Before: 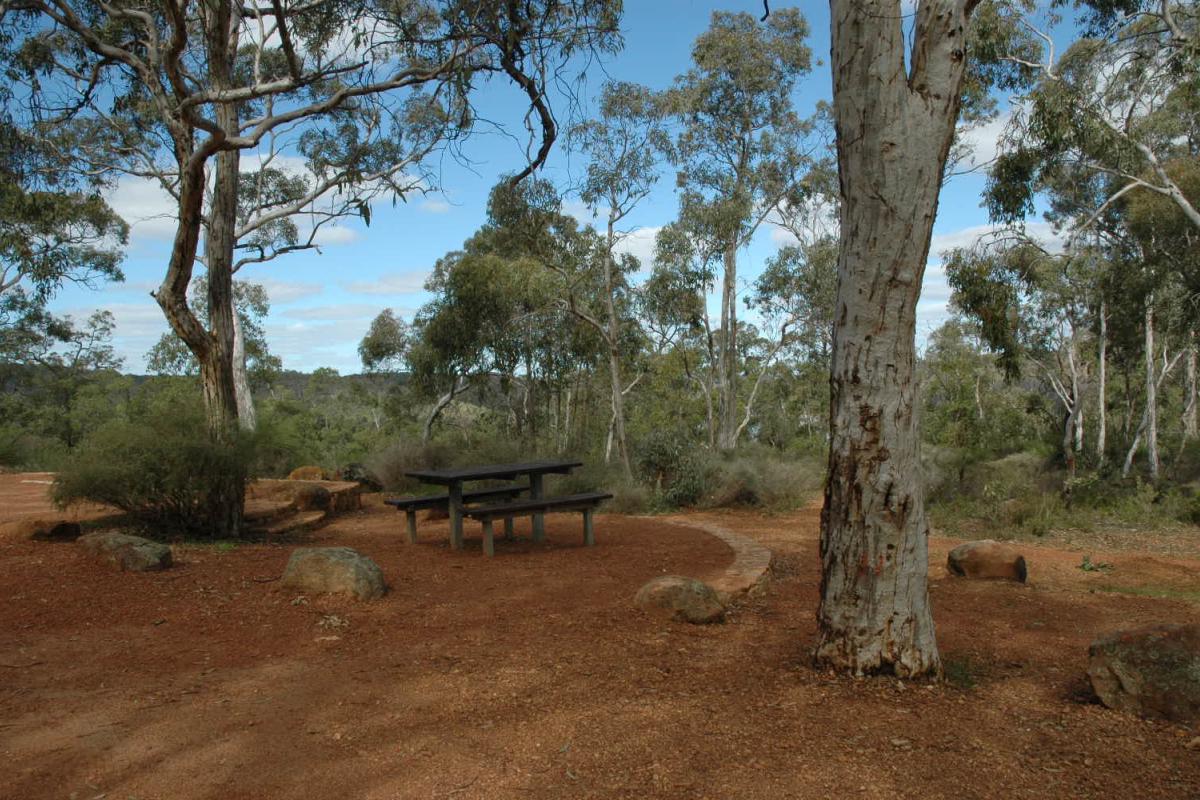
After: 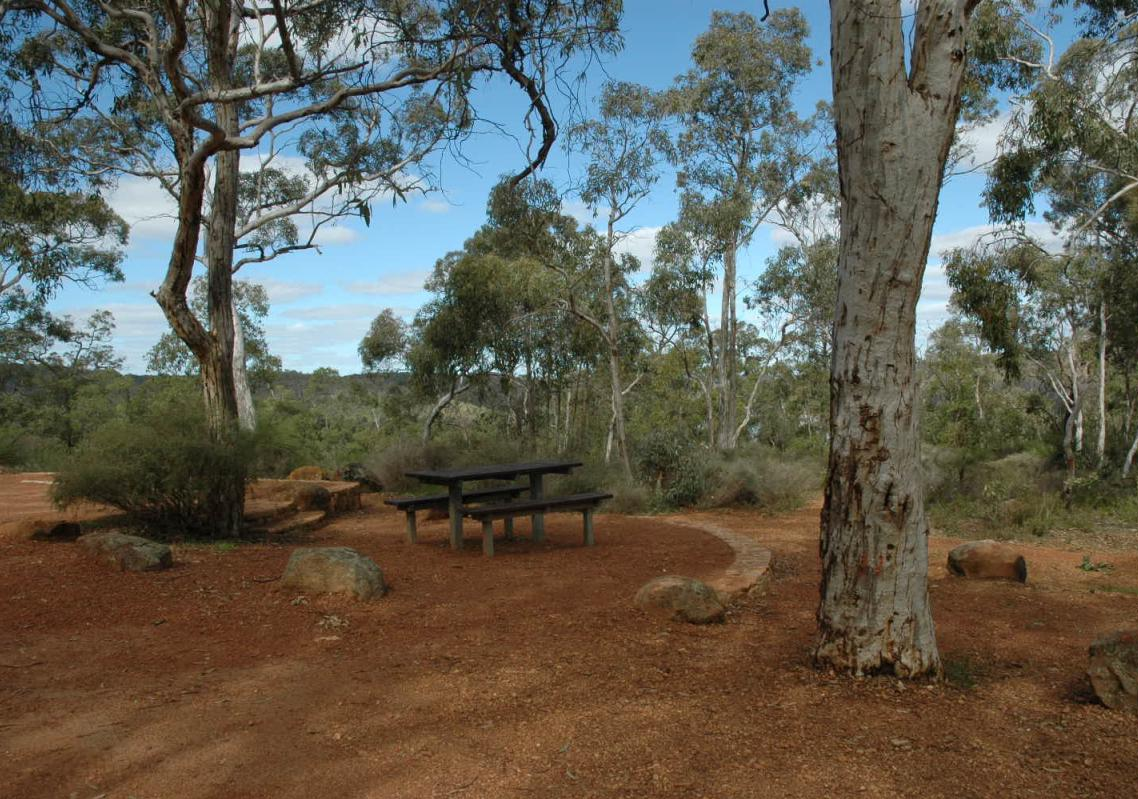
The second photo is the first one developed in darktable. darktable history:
crop and rotate: right 5.167%
vibrance: vibrance 0%
